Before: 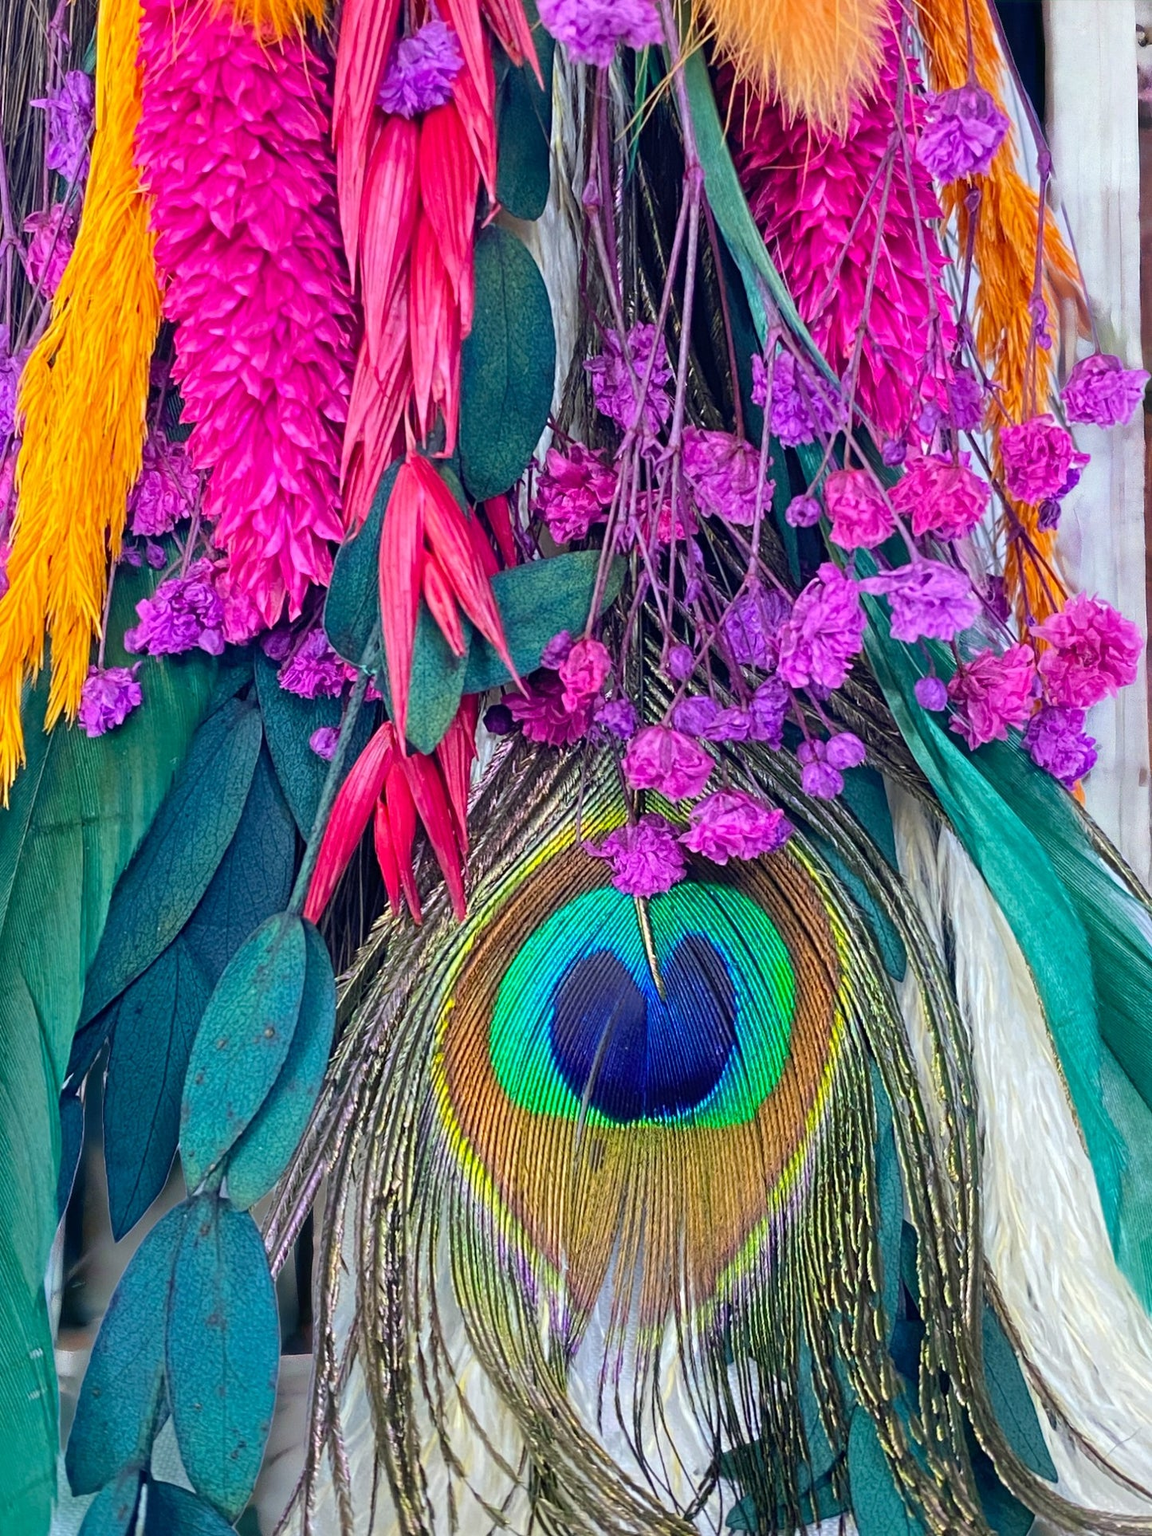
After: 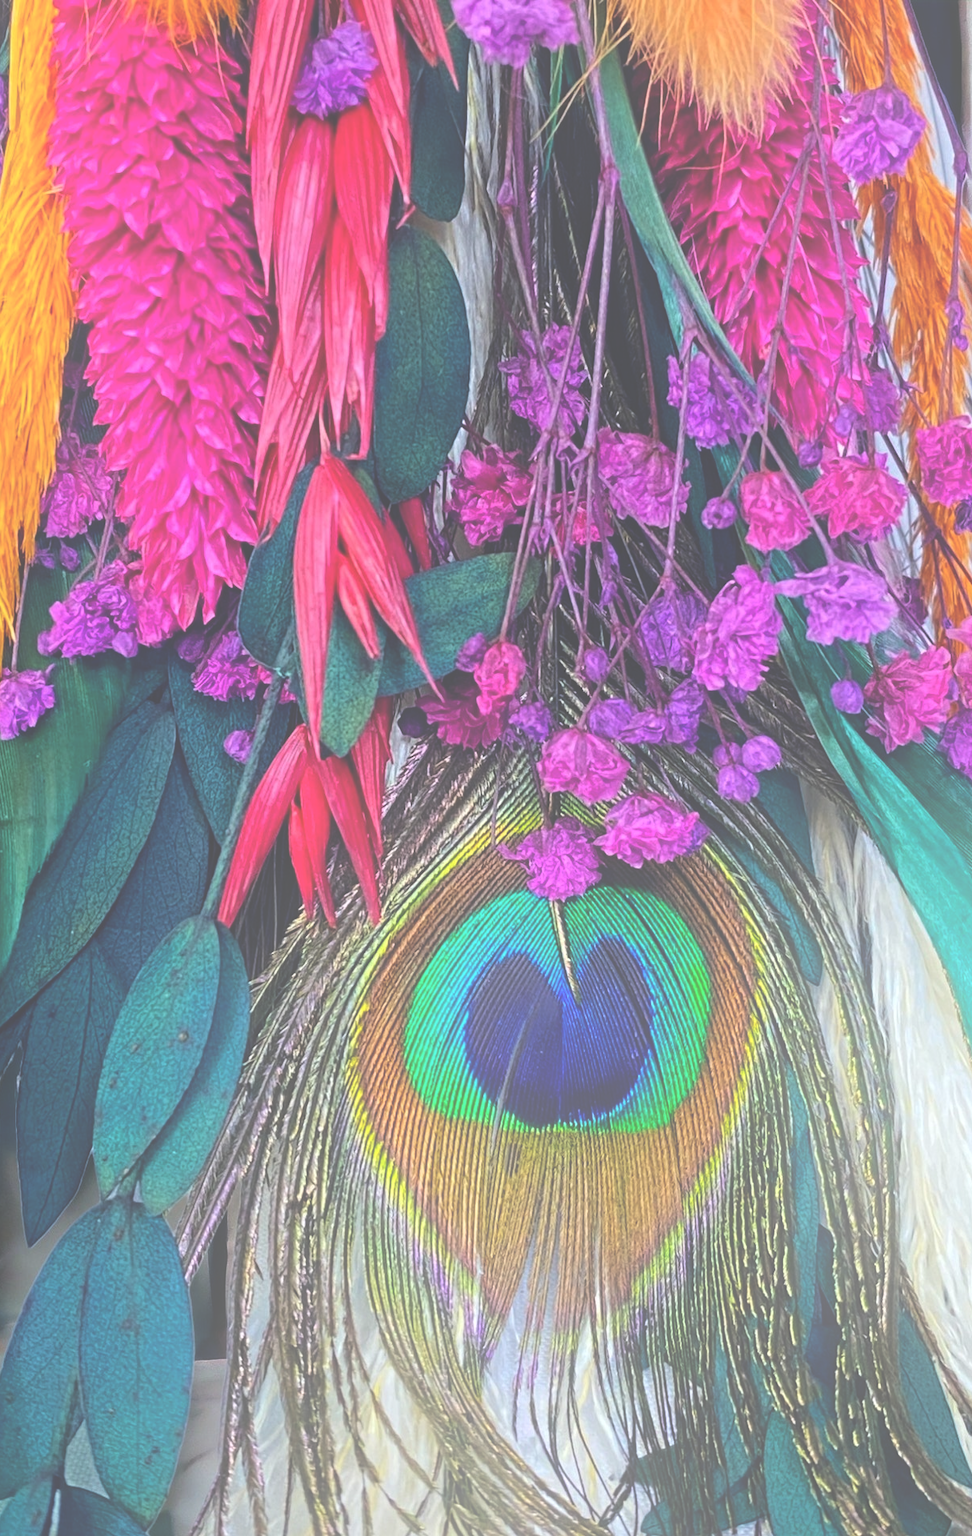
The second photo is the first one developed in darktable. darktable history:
bloom: size 38%, threshold 95%, strength 30%
exposure: black level correction -0.087, compensate highlight preservation false
crop: left 7.598%, right 7.873%
